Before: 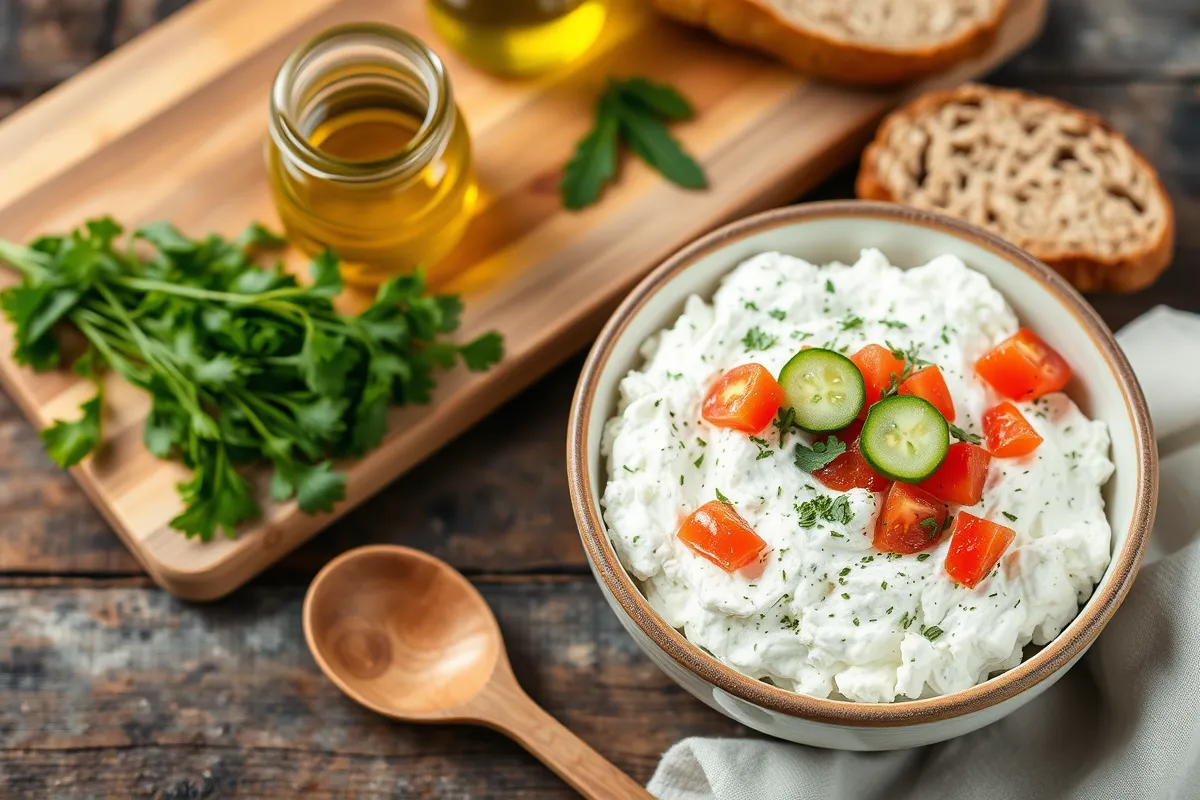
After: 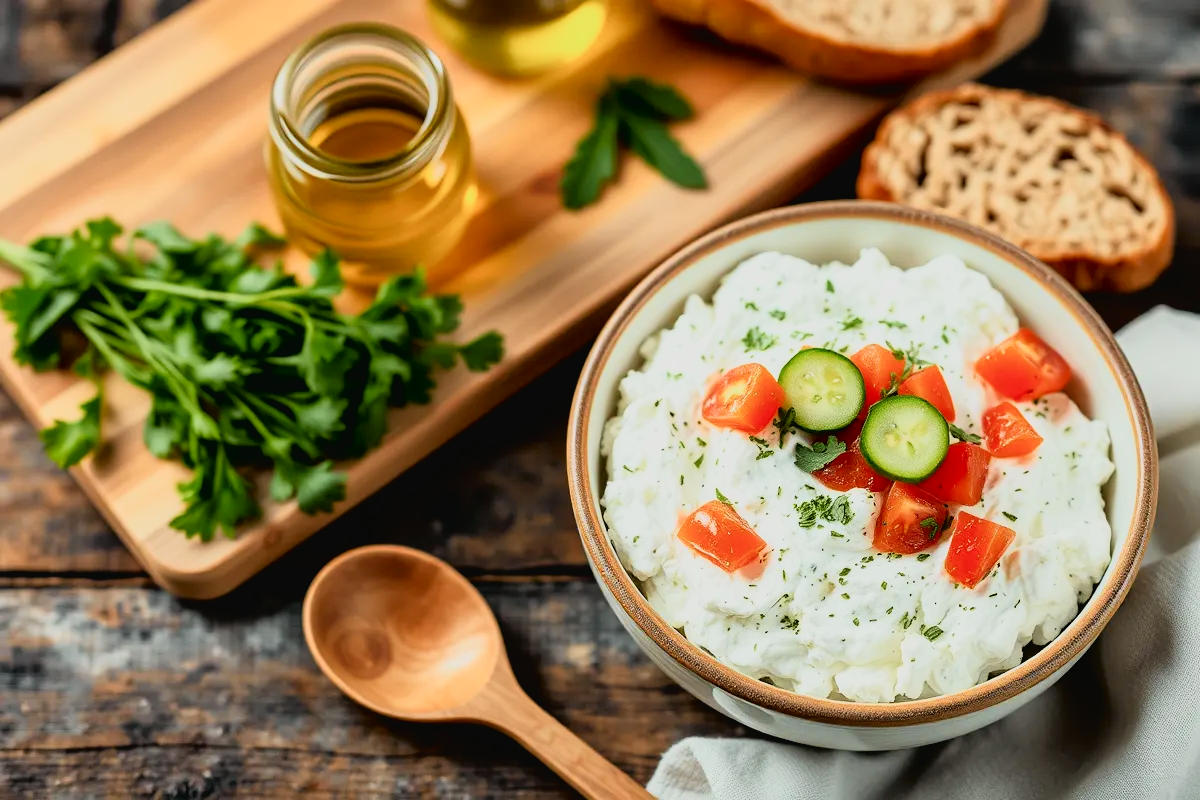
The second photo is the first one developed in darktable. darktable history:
filmic rgb: black relative exposure -7.93 EV, white relative exposure 4.18 EV, hardness 4.09, latitude 52.13%, contrast 1.007, shadows ↔ highlights balance 5.6%, color science v5 (2021), contrast in shadows safe, contrast in highlights safe
tone curve: curves: ch0 [(0, 0.024) (0.031, 0.027) (0.113, 0.069) (0.198, 0.18) (0.304, 0.303) (0.441, 0.462) (0.557, 0.6) (0.711, 0.79) (0.812, 0.878) (0.927, 0.935) (1, 0.963)]; ch1 [(0, 0) (0.222, 0.2) (0.343, 0.325) (0.45, 0.441) (0.502, 0.501) (0.527, 0.534) (0.55, 0.561) (0.632, 0.656) (0.735, 0.754) (1, 1)]; ch2 [(0, 0) (0.249, 0.222) (0.352, 0.348) (0.424, 0.439) (0.476, 0.482) (0.499, 0.501) (0.517, 0.516) (0.532, 0.544) (0.558, 0.585) (0.596, 0.629) (0.726, 0.745) (0.82, 0.796) (0.998, 0.928)], color space Lab, independent channels, preserve colors none
exposure: compensate highlight preservation false
